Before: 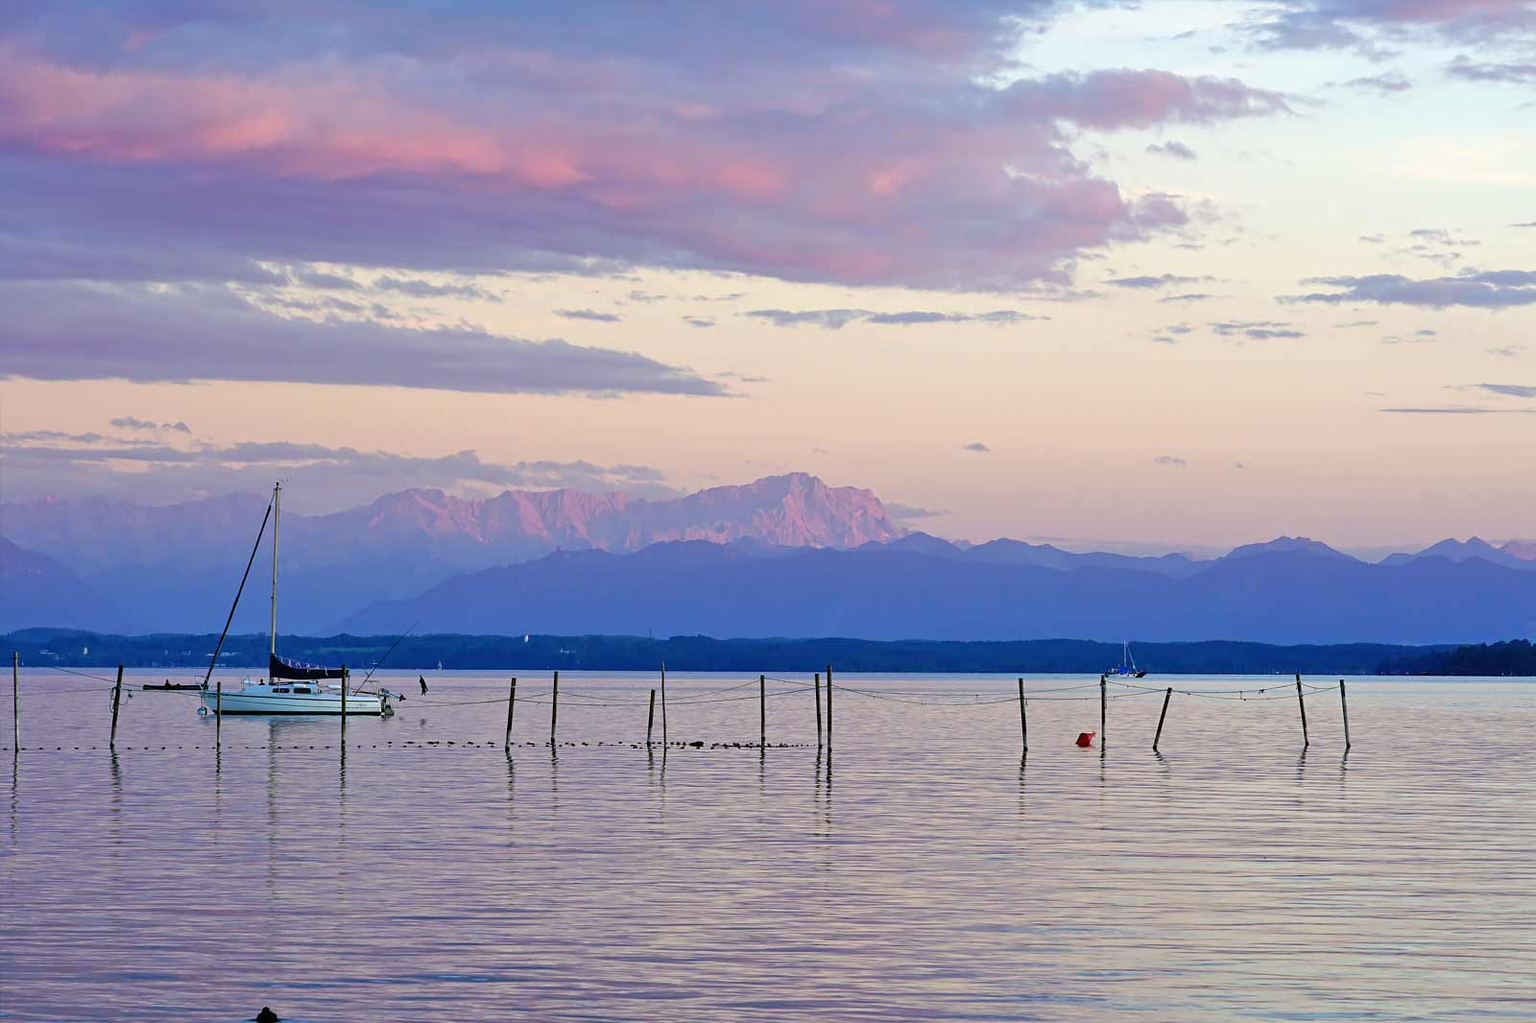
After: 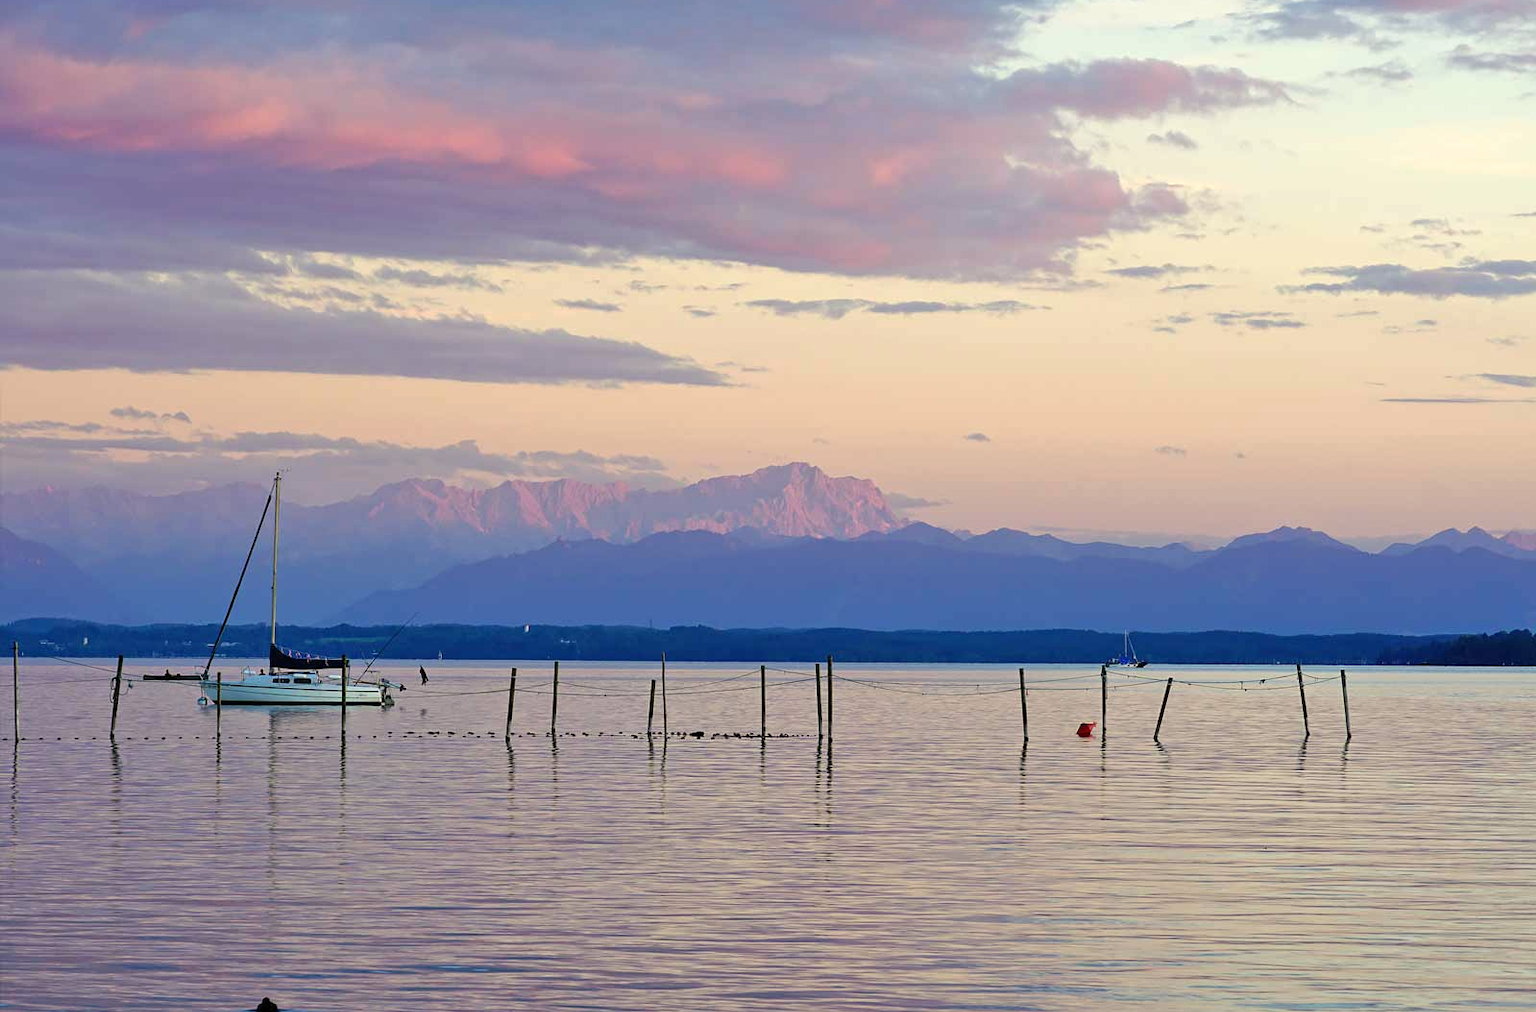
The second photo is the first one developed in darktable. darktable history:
crop: top 1.049%, right 0.001%
white balance: red 1.029, blue 0.92
